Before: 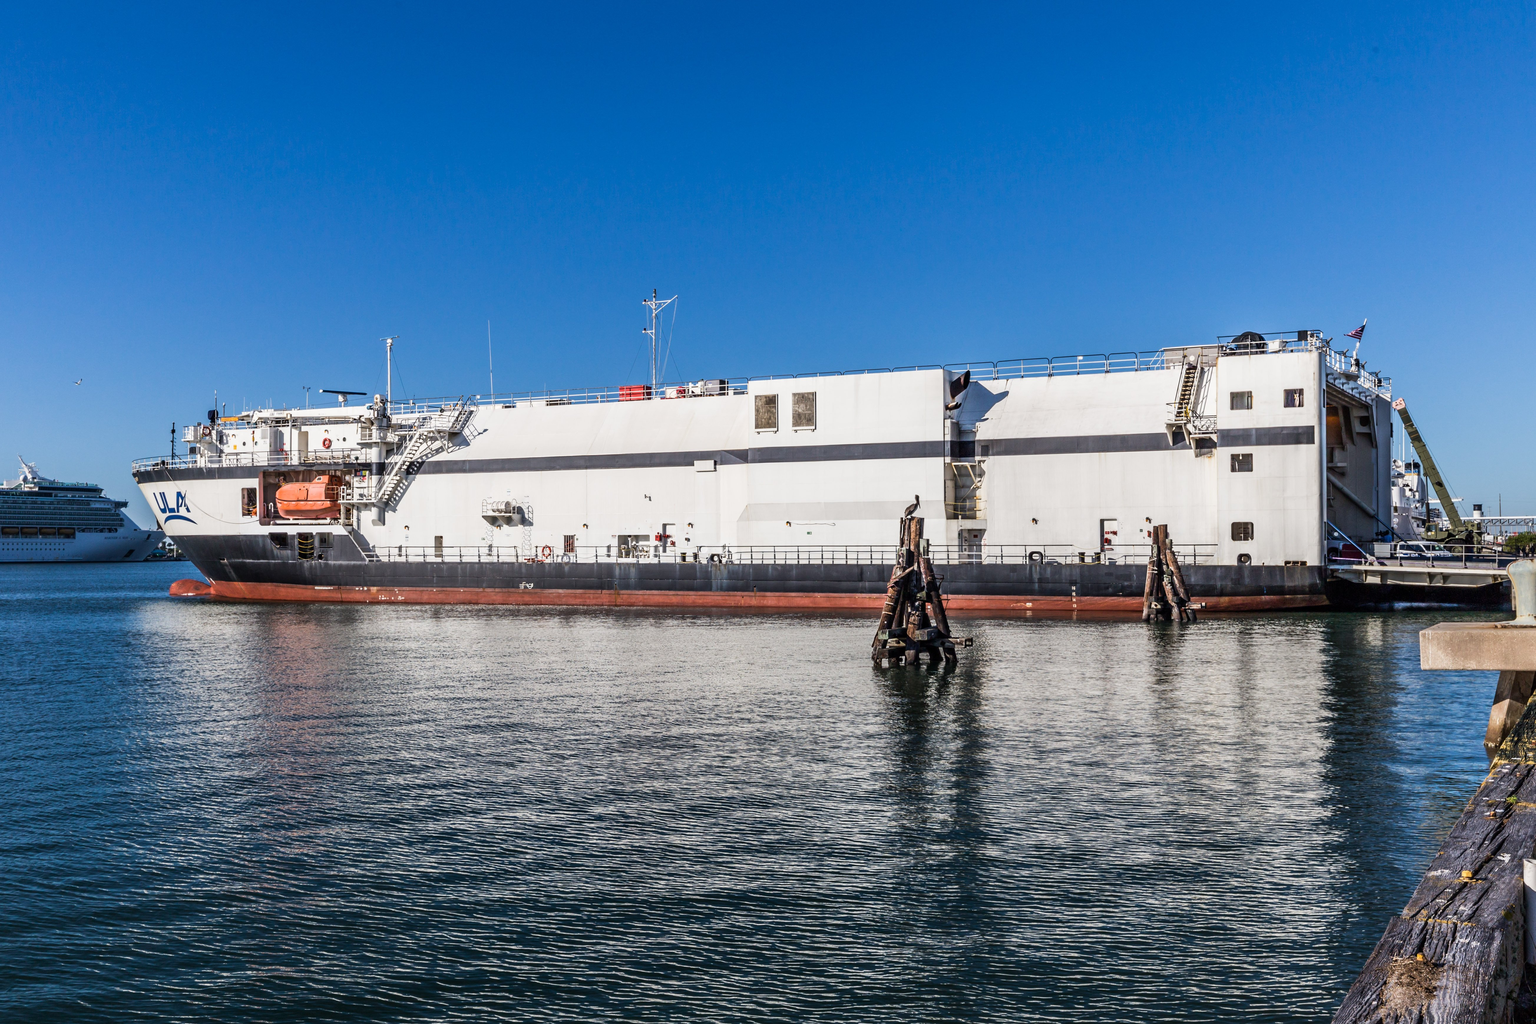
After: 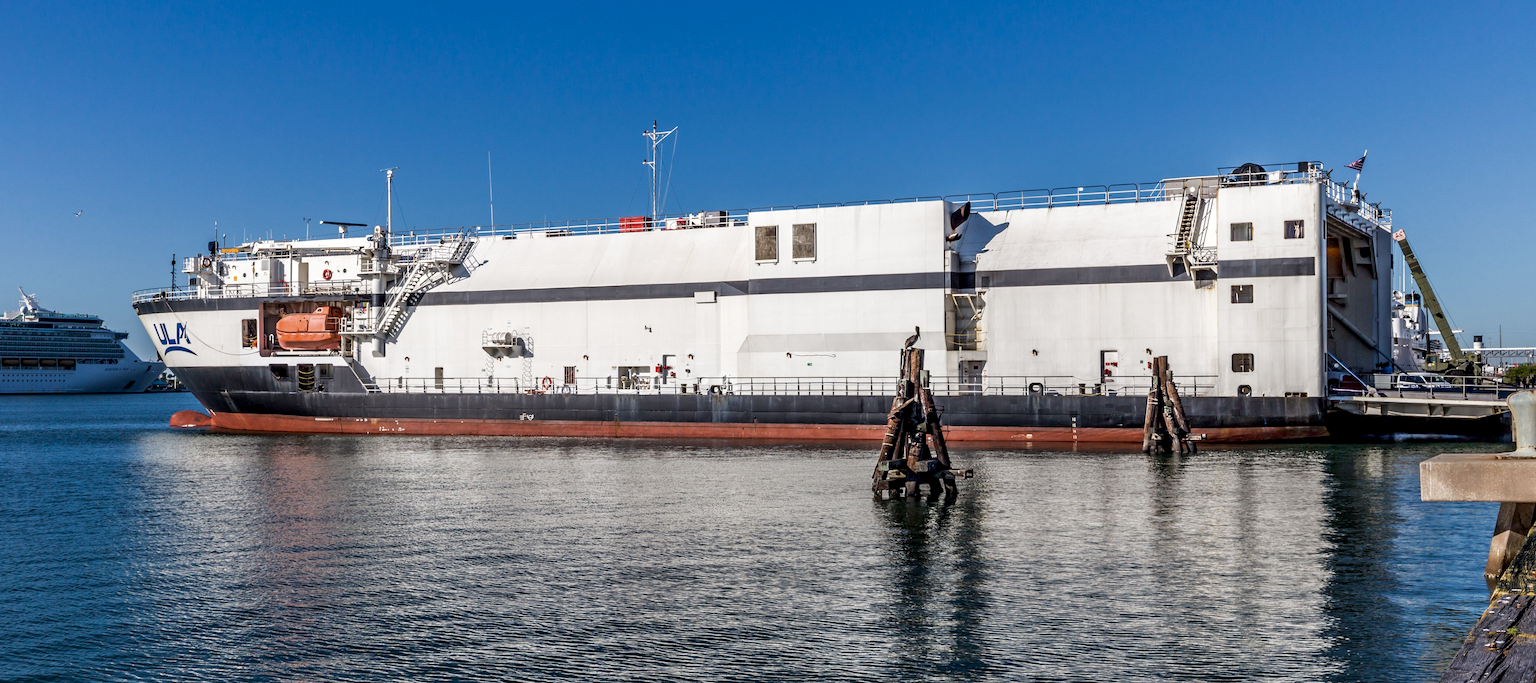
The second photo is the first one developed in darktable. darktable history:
exposure: black level correction 0.005, exposure 0.002 EV, compensate exposure bias true, compensate highlight preservation false
tone equalizer: -8 EV -0.001 EV, -7 EV 0.003 EV, -6 EV -0.001 EV, -5 EV -0.016 EV, -4 EV -0.084 EV, -3 EV -0.221 EV, -2 EV -0.291 EV, -1 EV 0.086 EV, +0 EV 0.274 EV, edges refinement/feathering 500, mask exposure compensation -1.57 EV, preserve details no
crop: top 16.526%, bottom 16.689%
